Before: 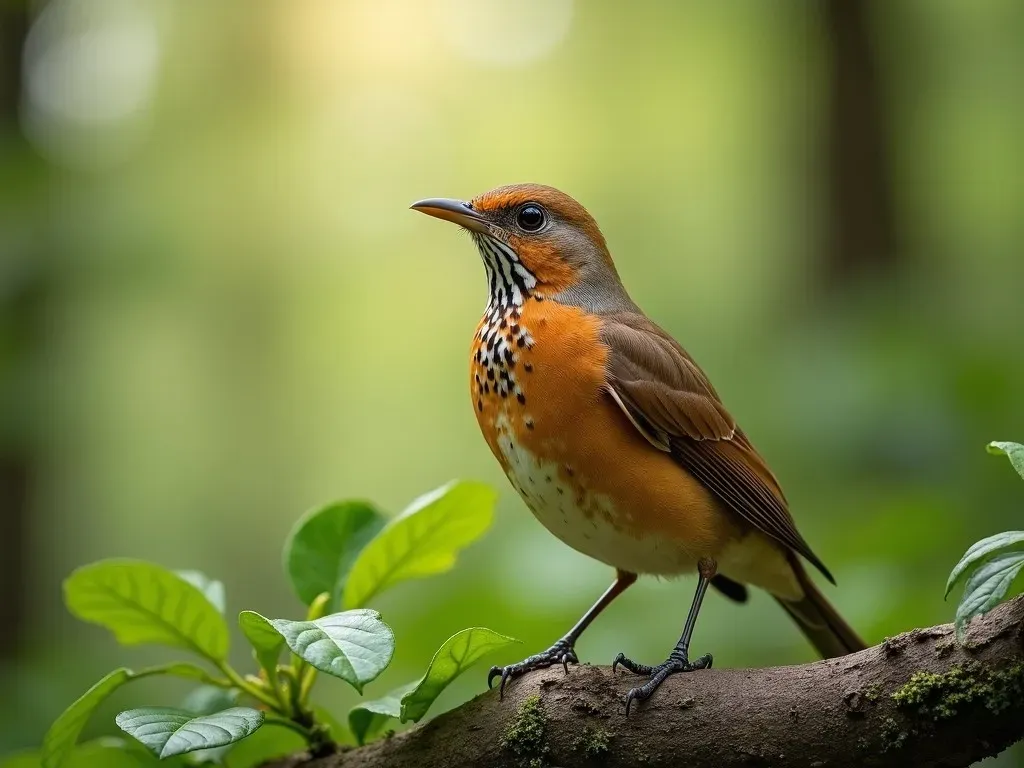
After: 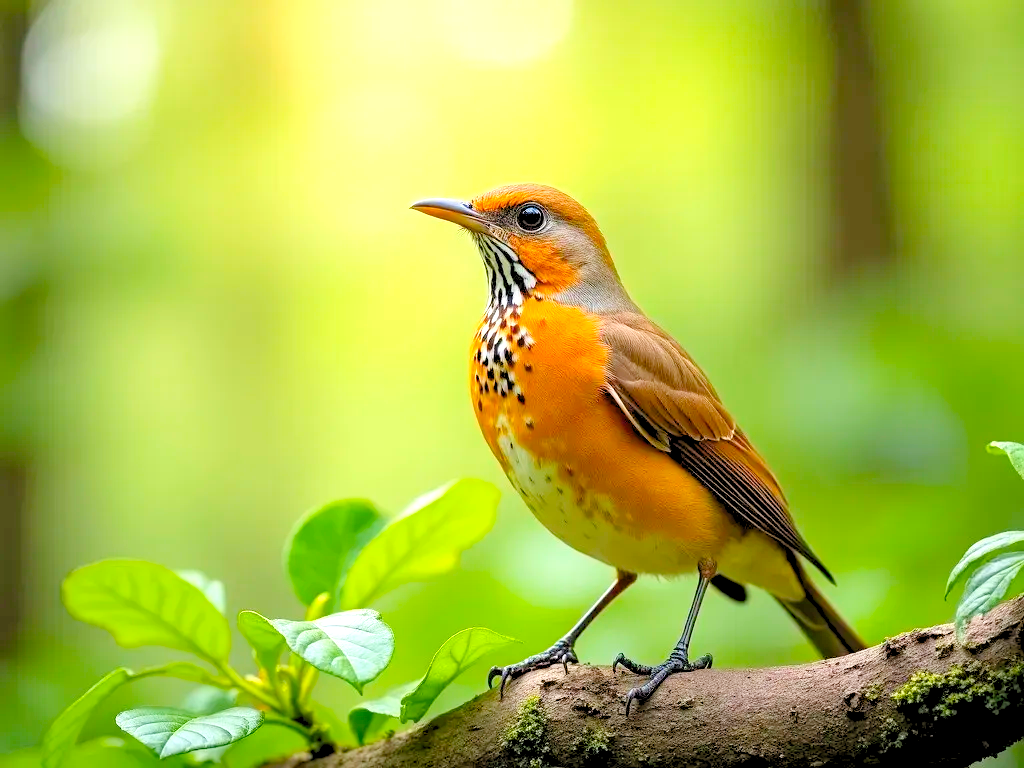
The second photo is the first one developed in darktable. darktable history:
levels: levels [0.072, 0.414, 0.976]
color balance rgb: perceptual saturation grading › global saturation 20%, global vibrance 20%
exposure: black level correction 0, exposure 0.7 EV, compensate exposure bias true, compensate highlight preservation false
